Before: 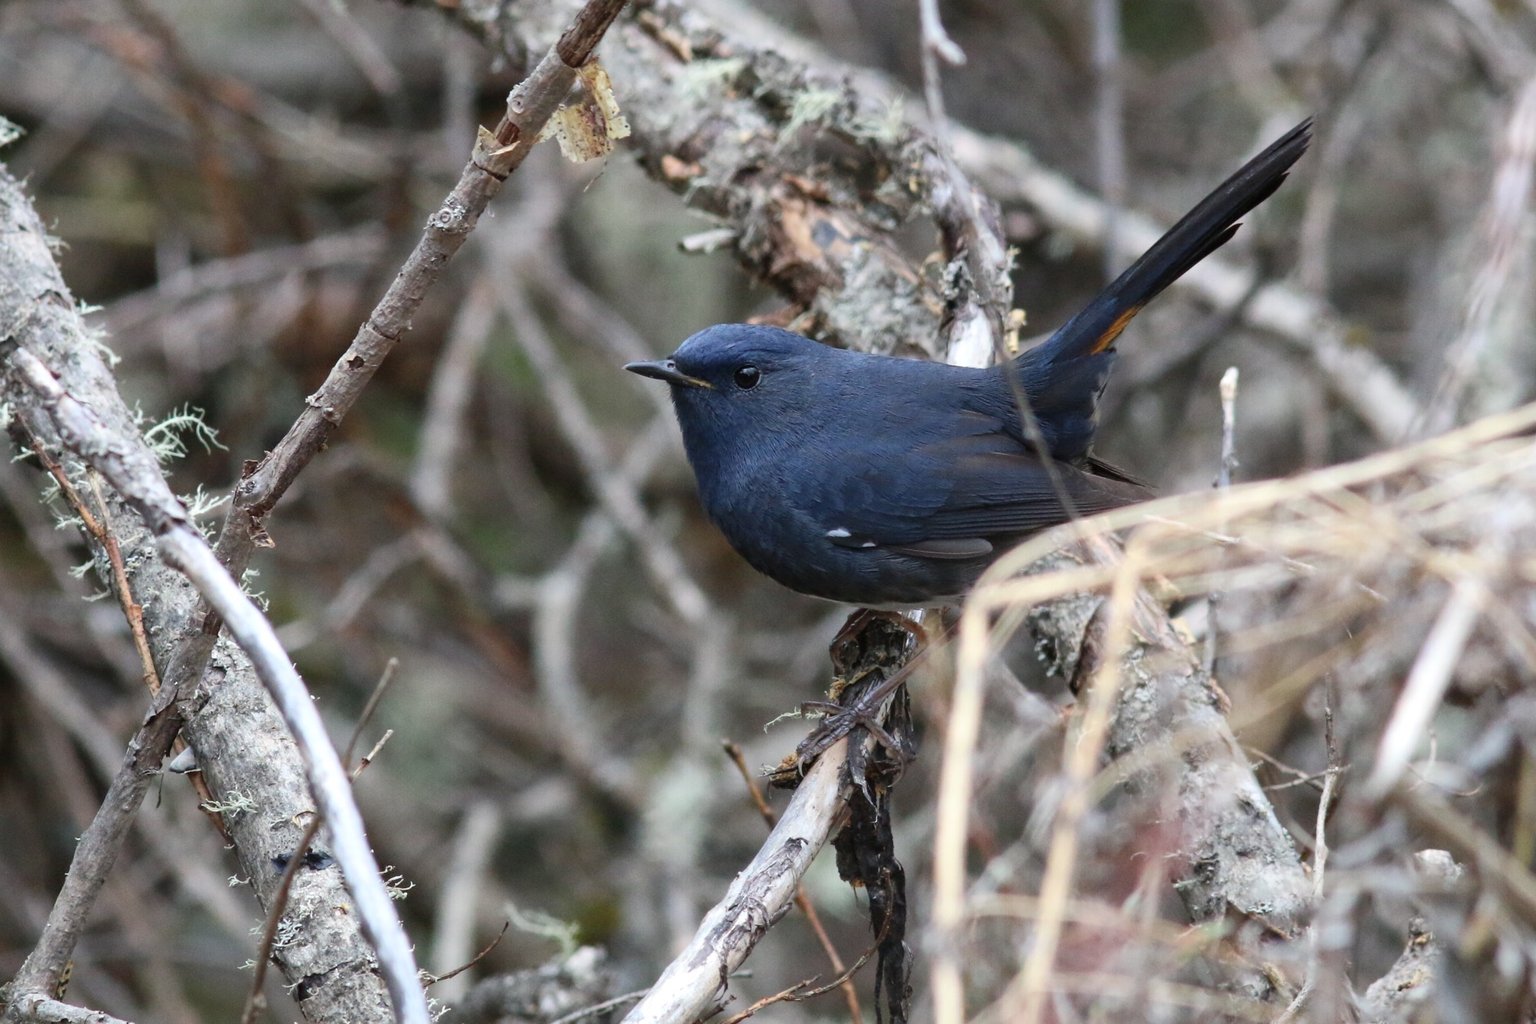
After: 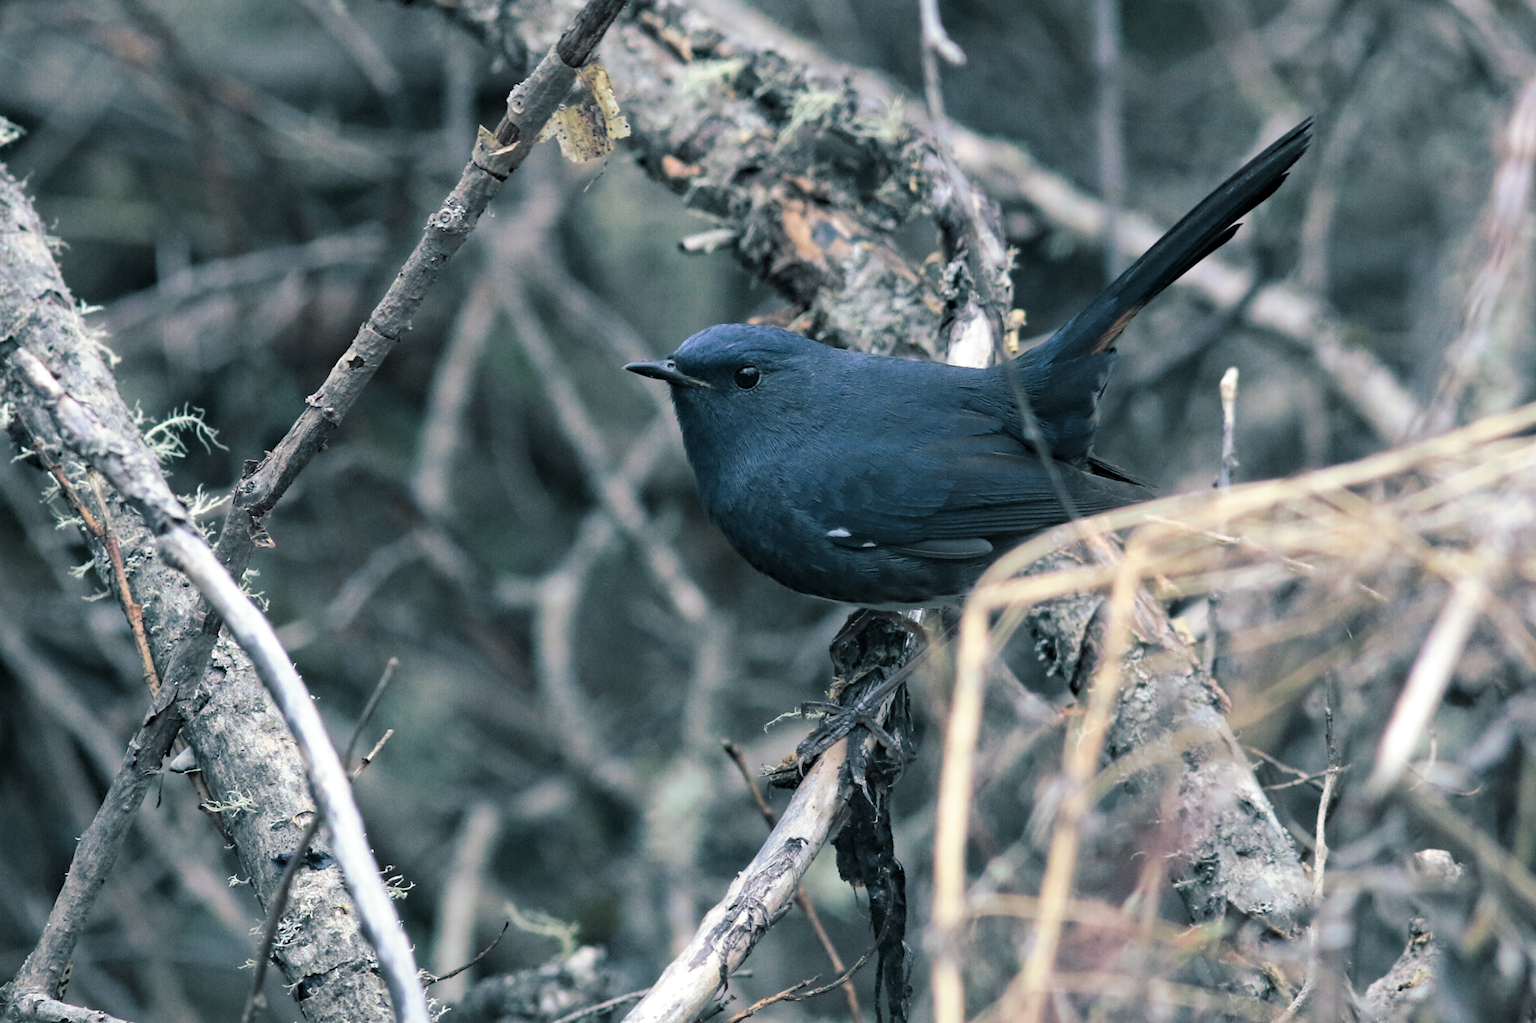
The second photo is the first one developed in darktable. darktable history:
haze removal: compatibility mode true, adaptive false
split-toning: shadows › hue 205.2°, shadows › saturation 0.43, highlights › hue 54°, highlights › saturation 0.54
